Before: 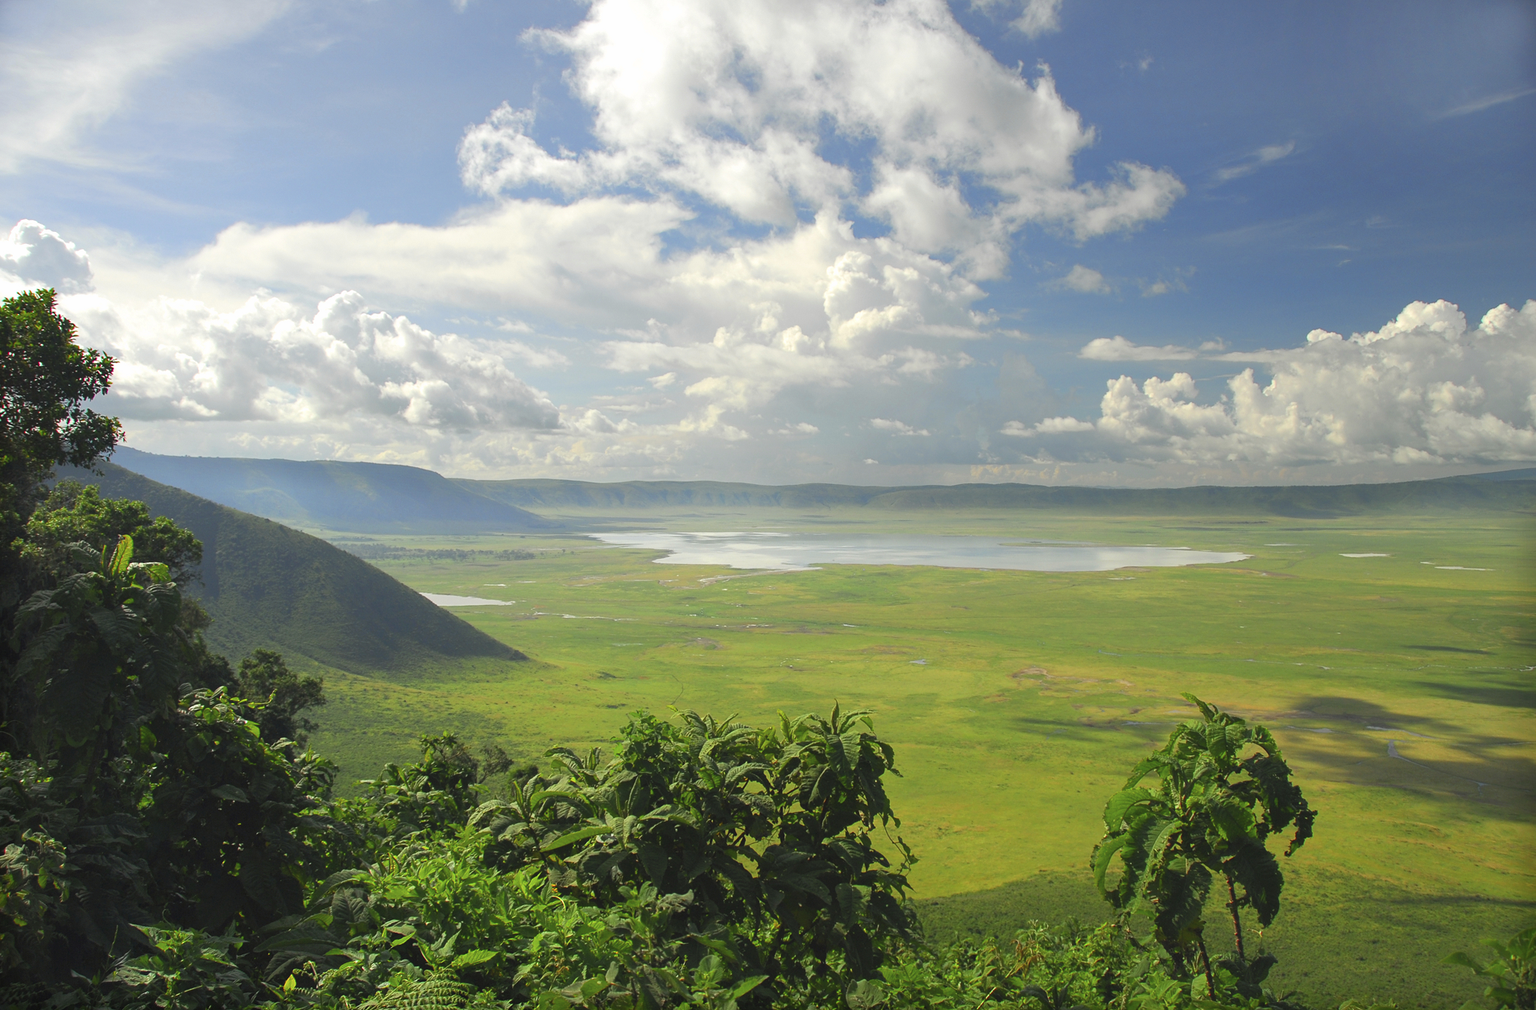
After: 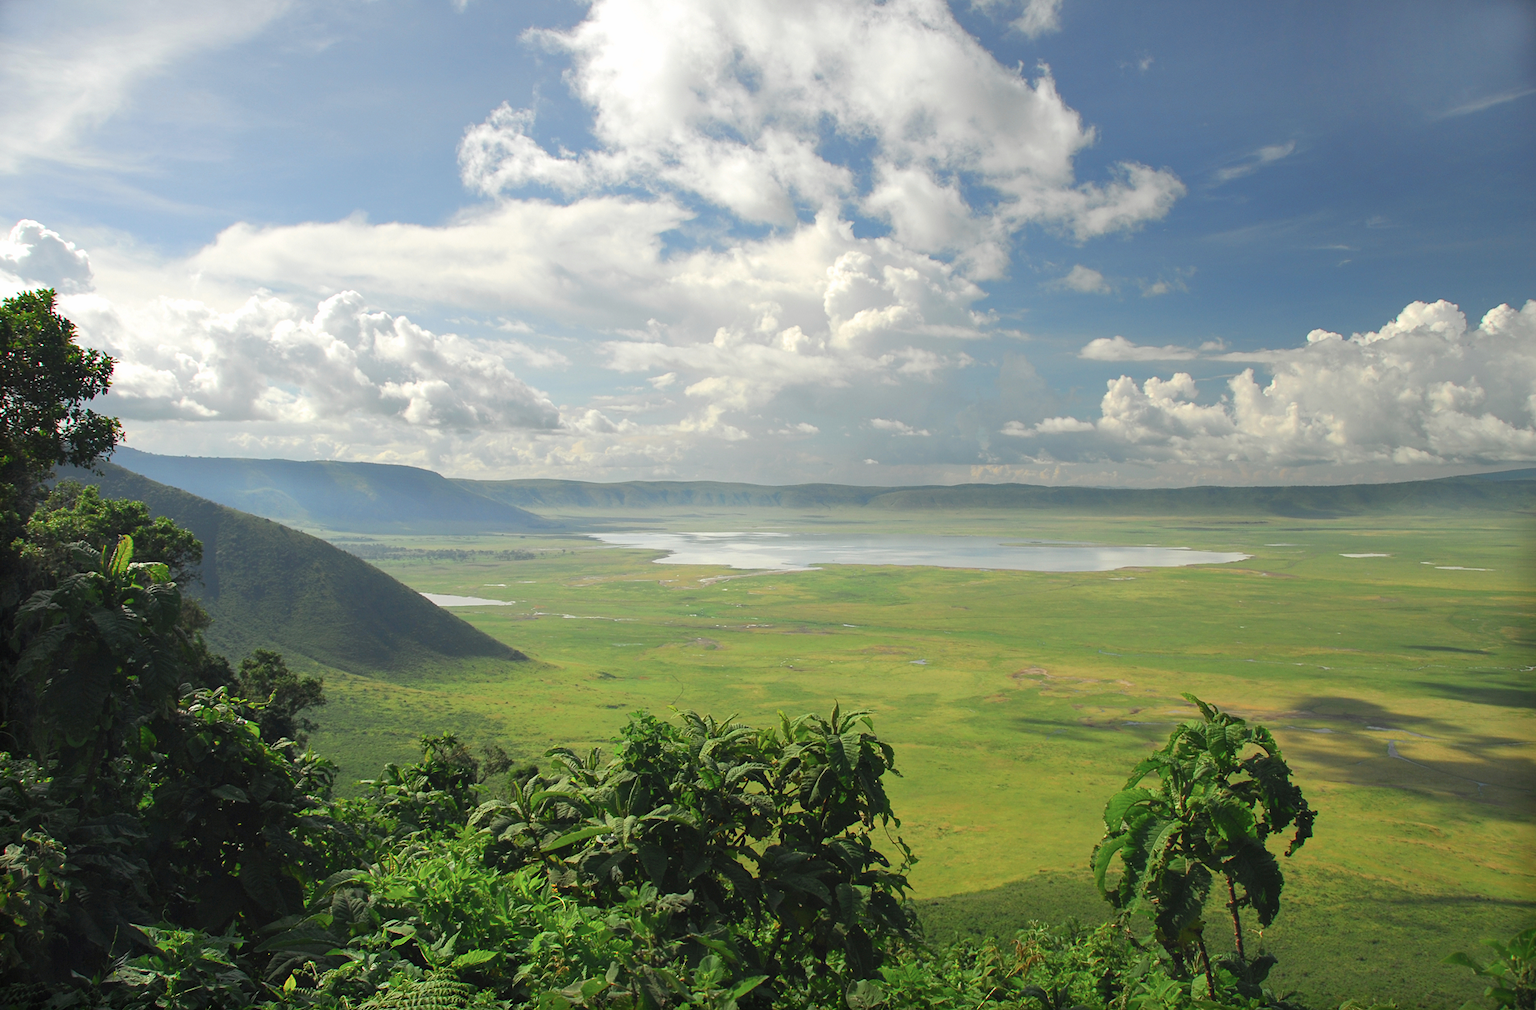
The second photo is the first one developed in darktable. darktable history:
contrast brightness saturation: saturation -0.168
